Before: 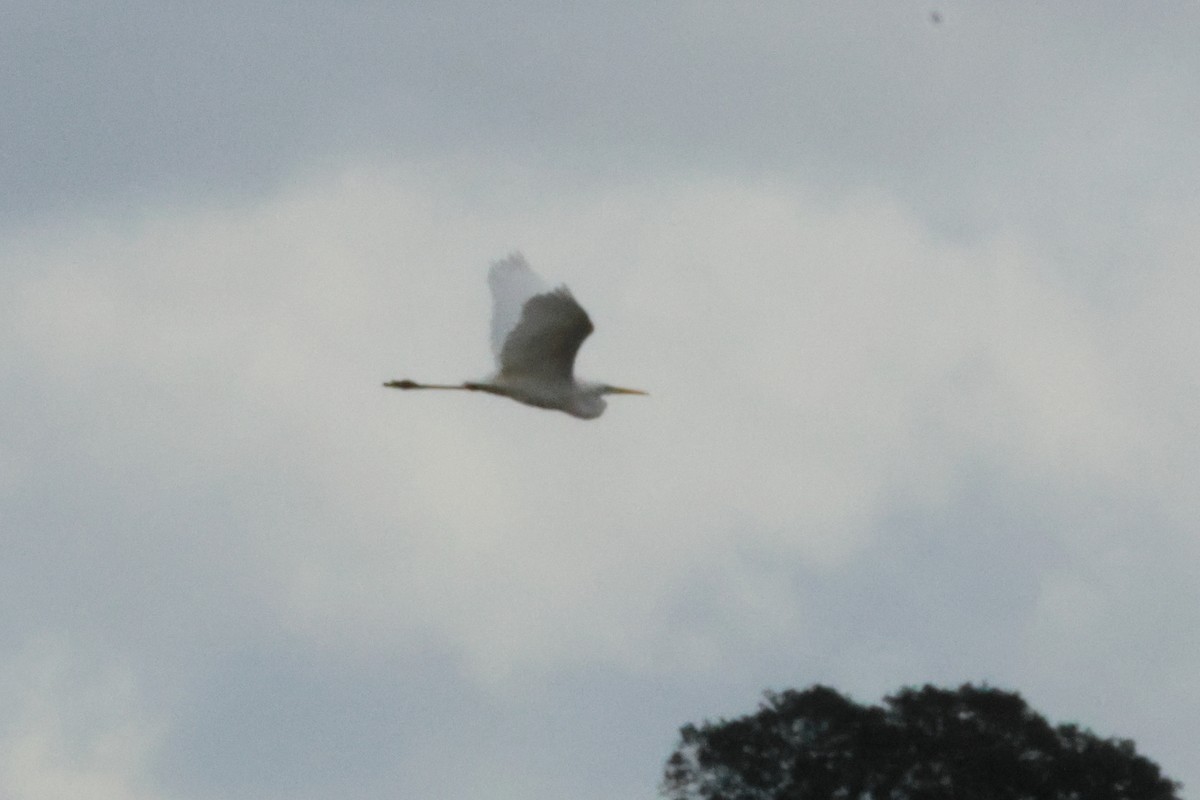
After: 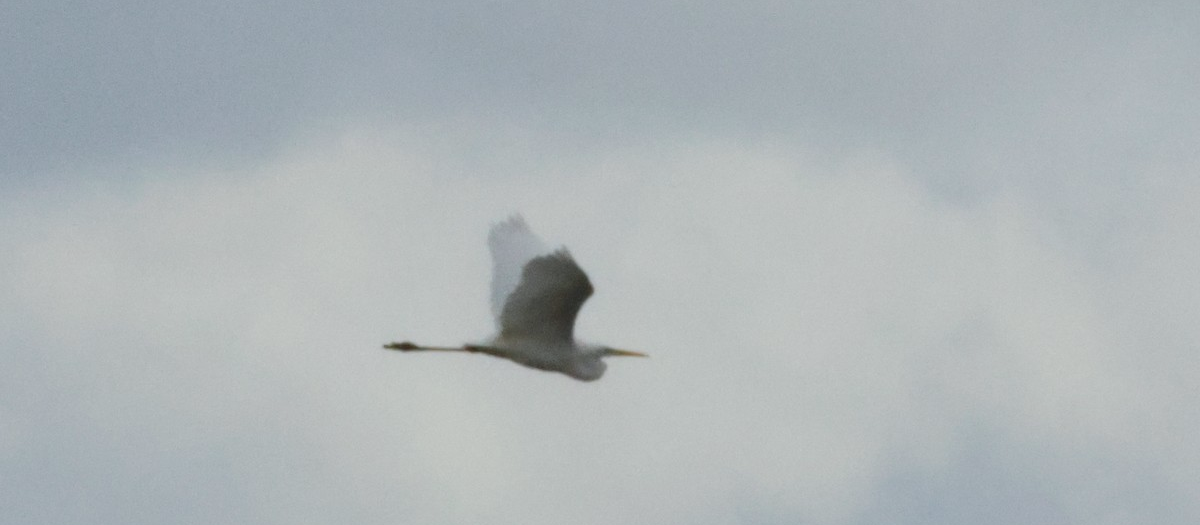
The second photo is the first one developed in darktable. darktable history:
white balance: red 0.986, blue 1.01
tone equalizer: on, module defaults
crop and rotate: top 4.848%, bottom 29.503%
